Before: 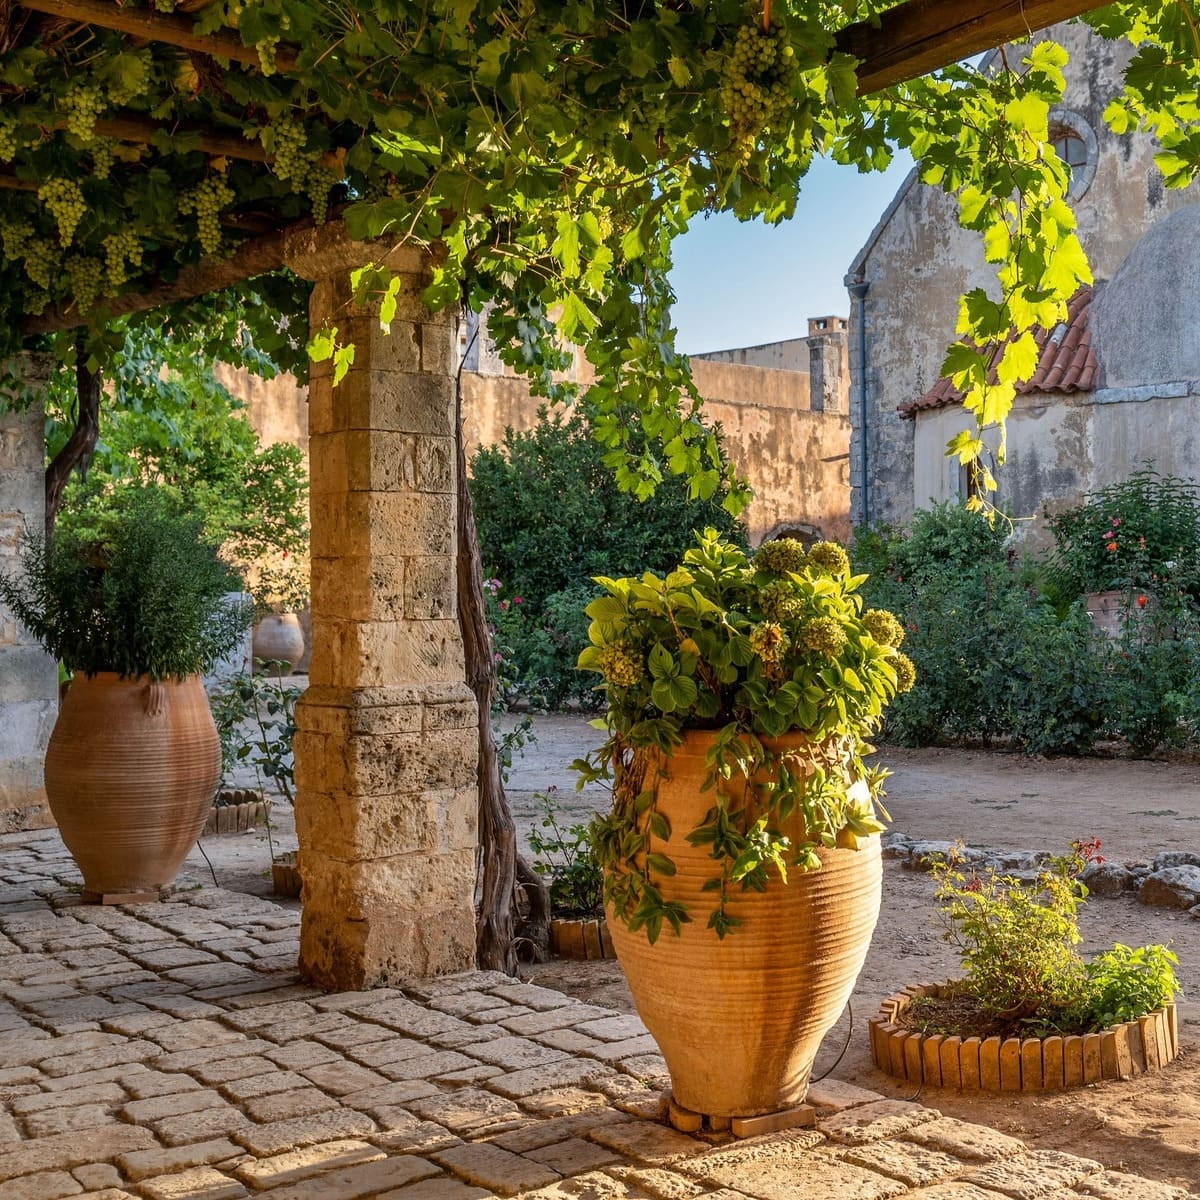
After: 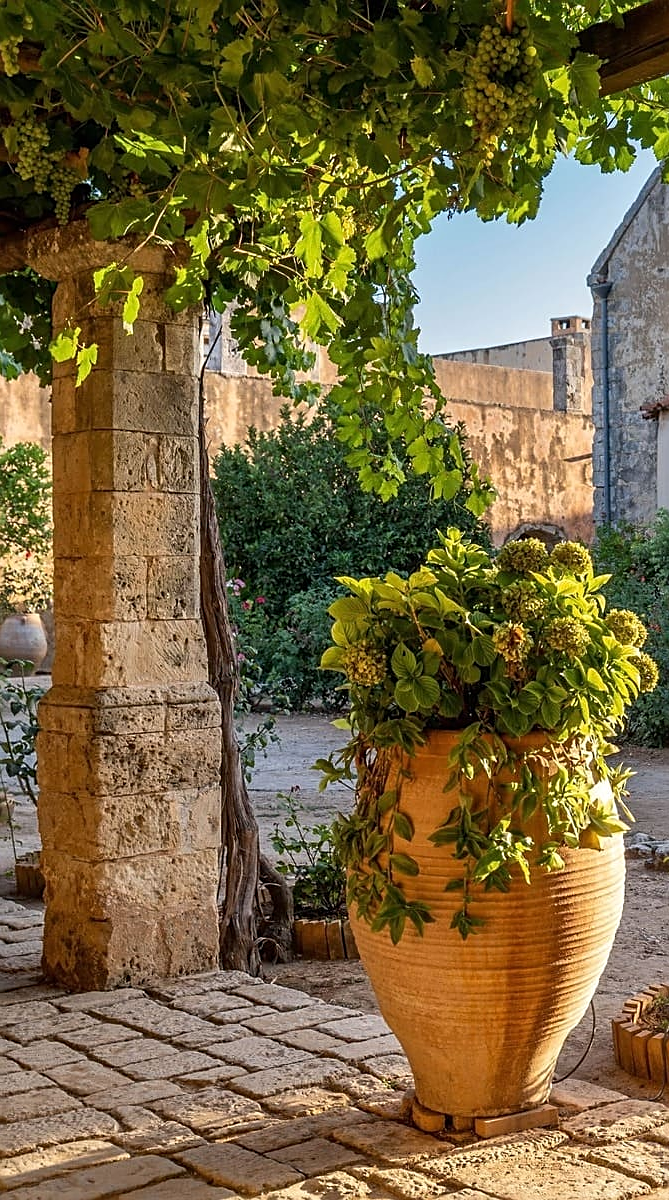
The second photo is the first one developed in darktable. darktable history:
crop: left 21.495%, right 22.558%
tone equalizer: on, module defaults
sharpen: on, module defaults
